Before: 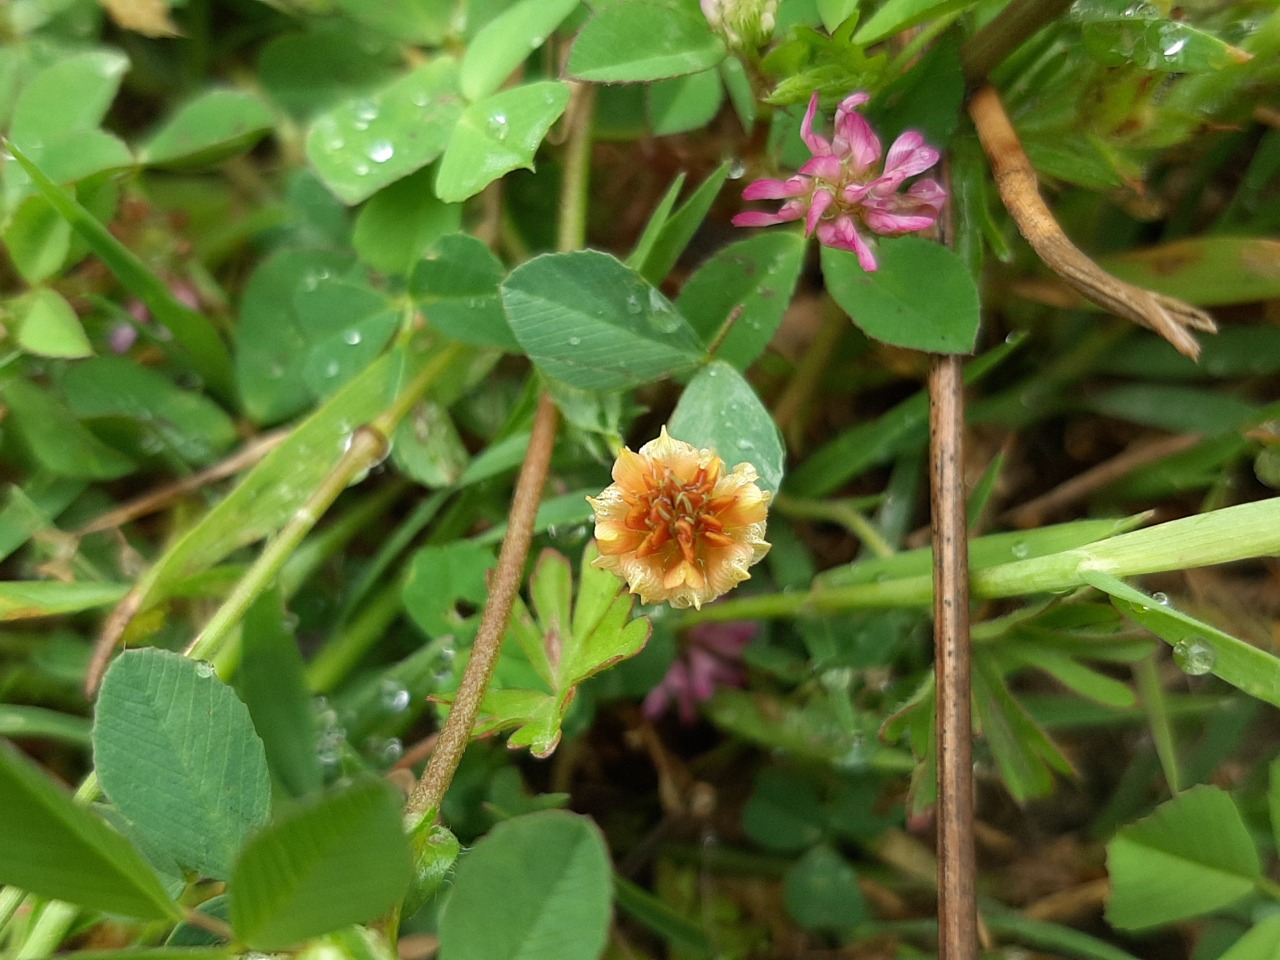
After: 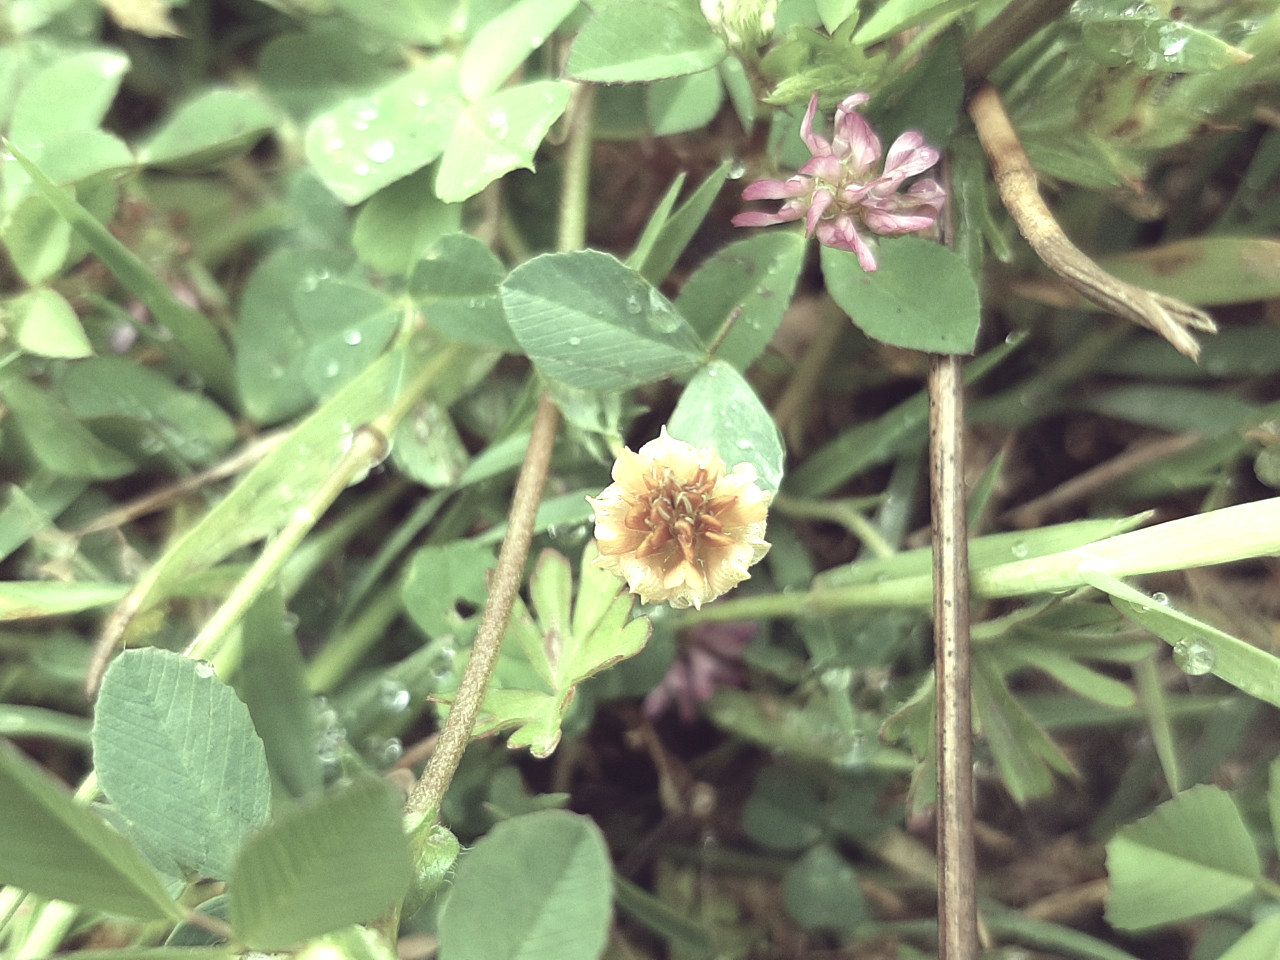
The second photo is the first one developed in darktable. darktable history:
exposure: black level correction -0.005, exposure 1 EV, compensate highlight preservation false
color correction: highlights a* -20.55, highlights b* 20.07, shadows a* 19.53, shadows b* -21.1, saturation 0.422
